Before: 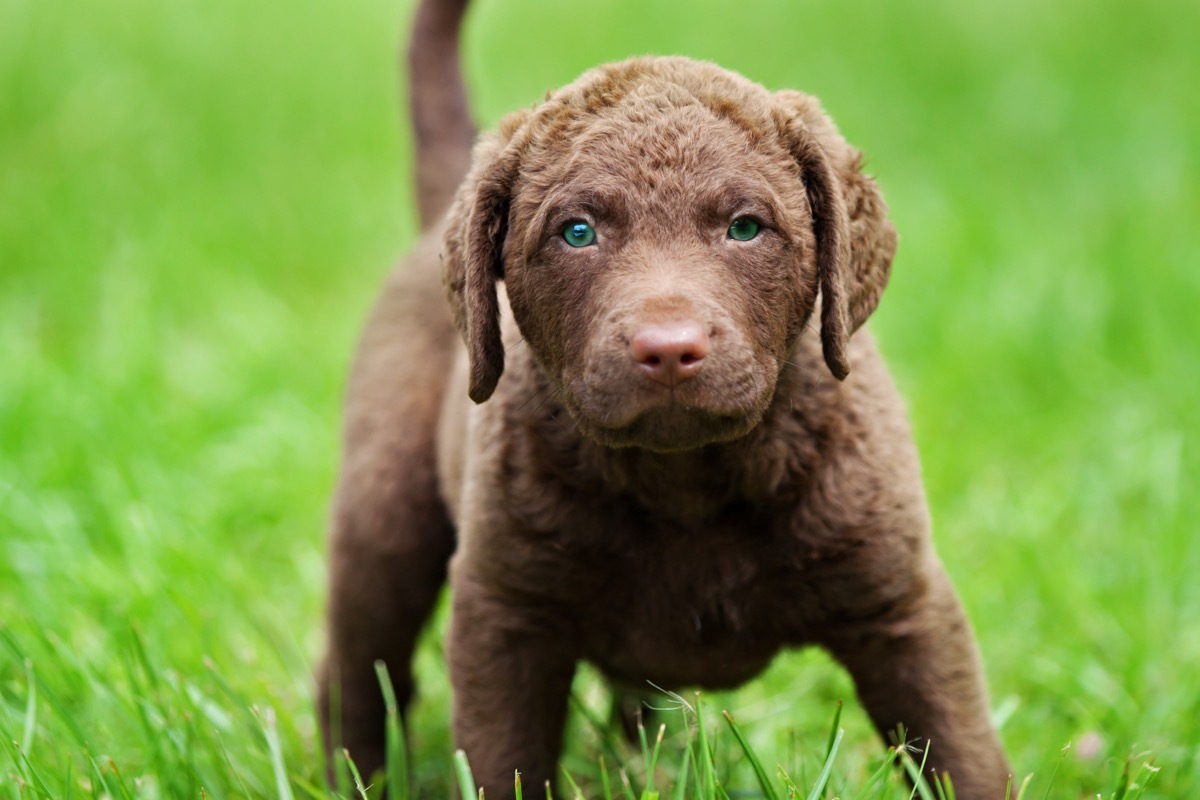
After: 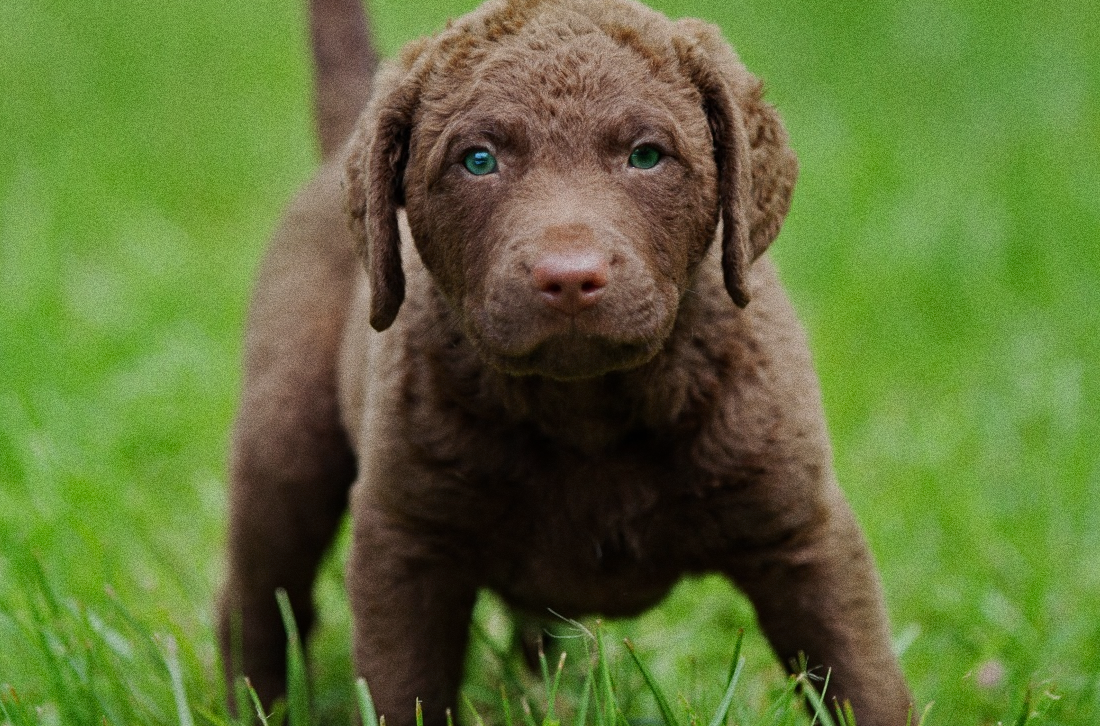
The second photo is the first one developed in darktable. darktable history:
grain: coarseness 0.09 ISO, strength 40%
exposure: black level correction 0, exposure -0.721 EV, compensate highlight preservation false
crop and rotate: left 8.262%, top 9.226%
